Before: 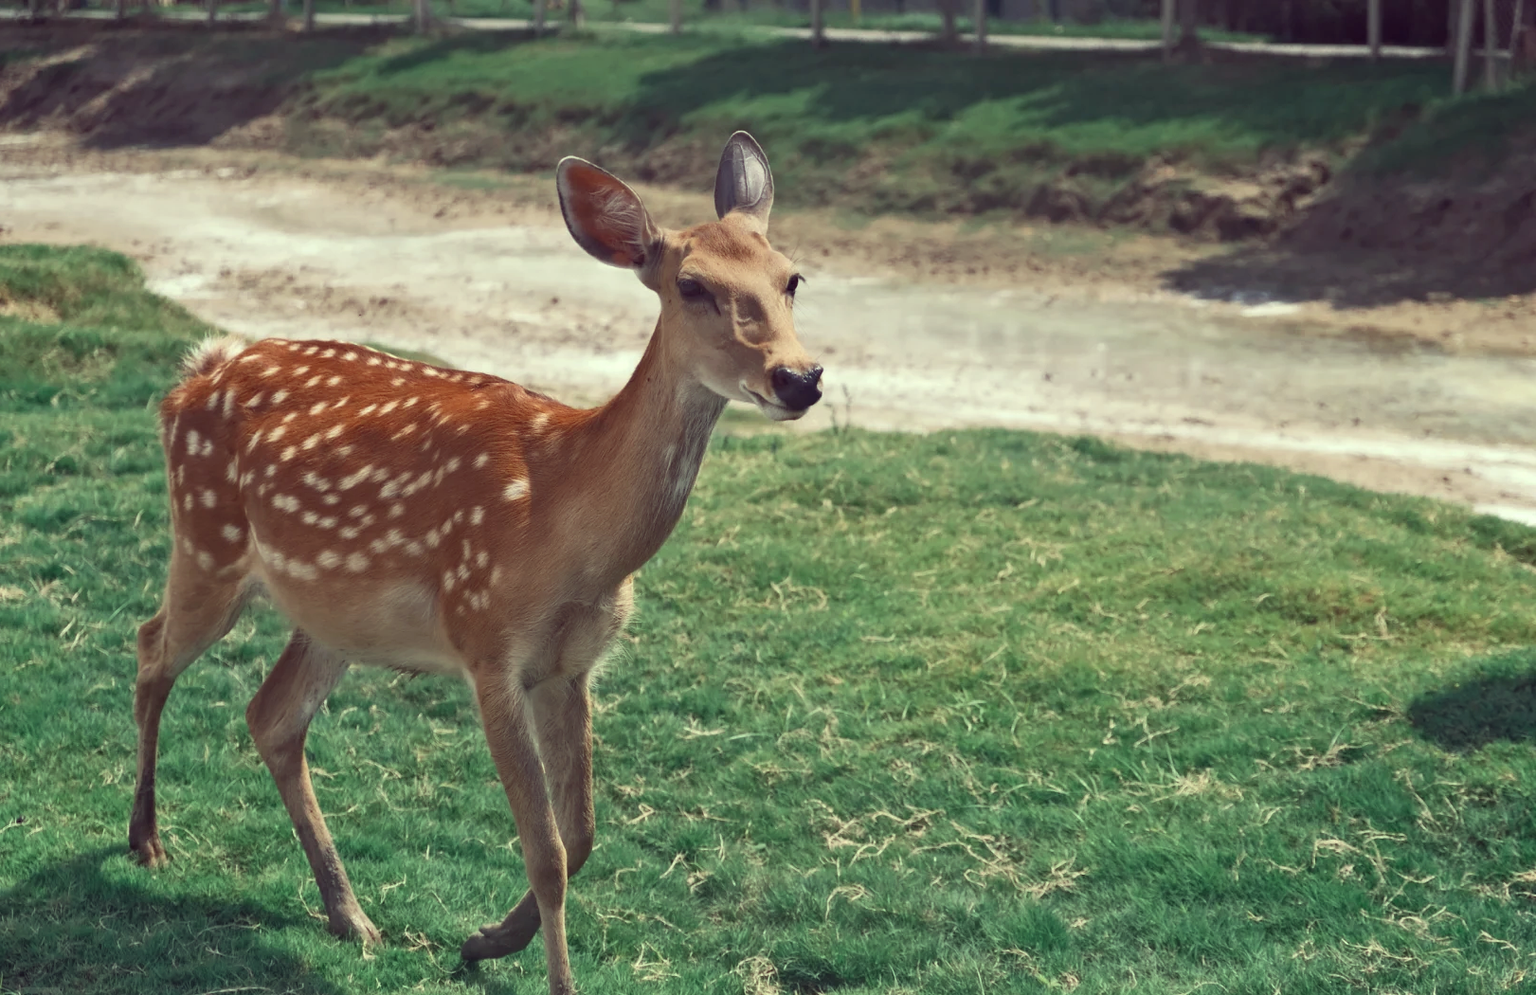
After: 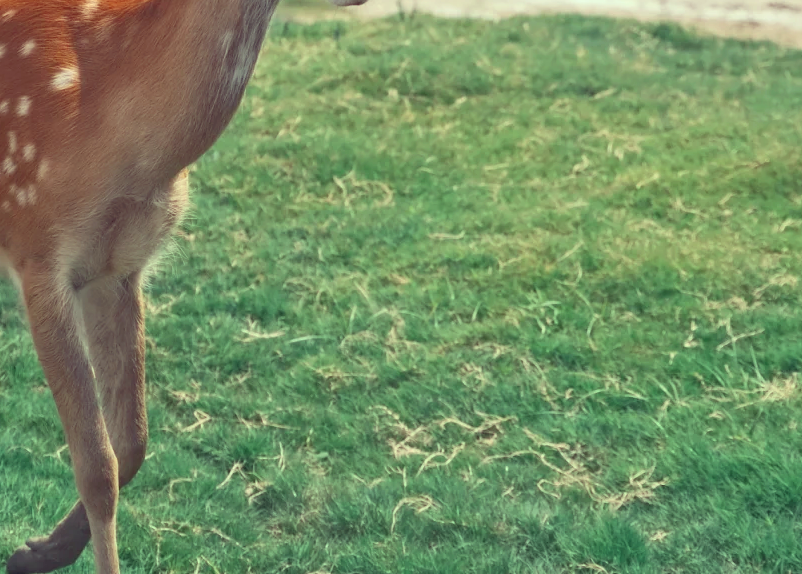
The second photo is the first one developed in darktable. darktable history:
contrast brightness saturation: brightness 0.09, saturation 0.19
crop: left 29.672%, top 41.786%, right 20.851%, bottom 3.487%
white balance: red 0.988, blue 1.017
